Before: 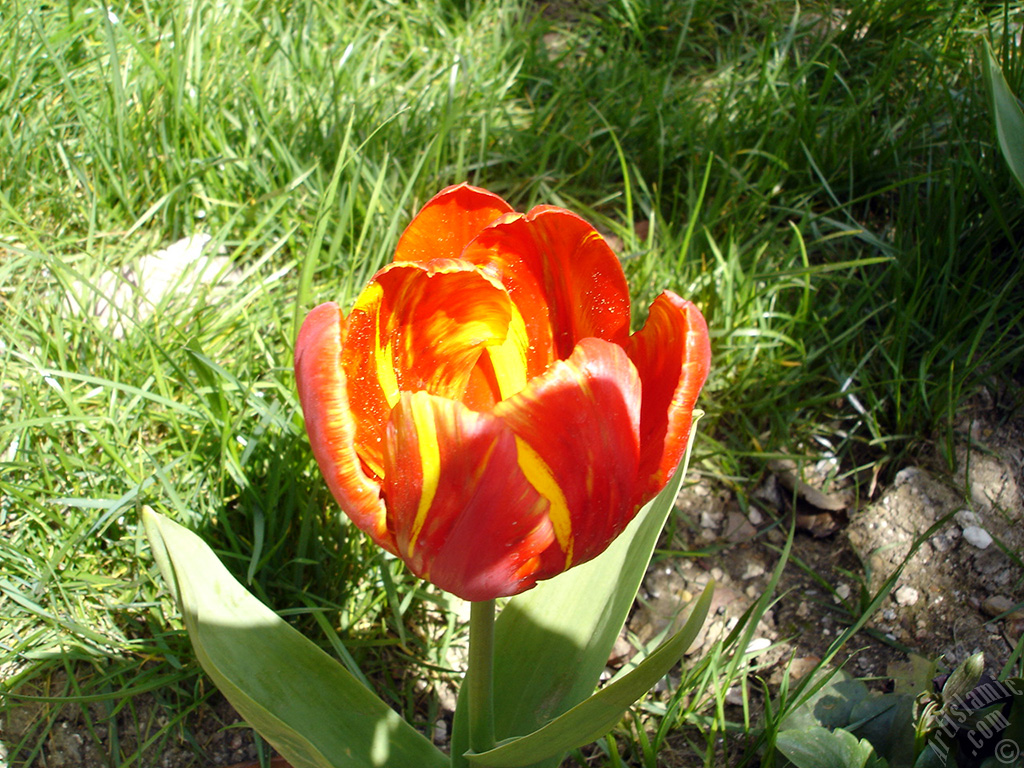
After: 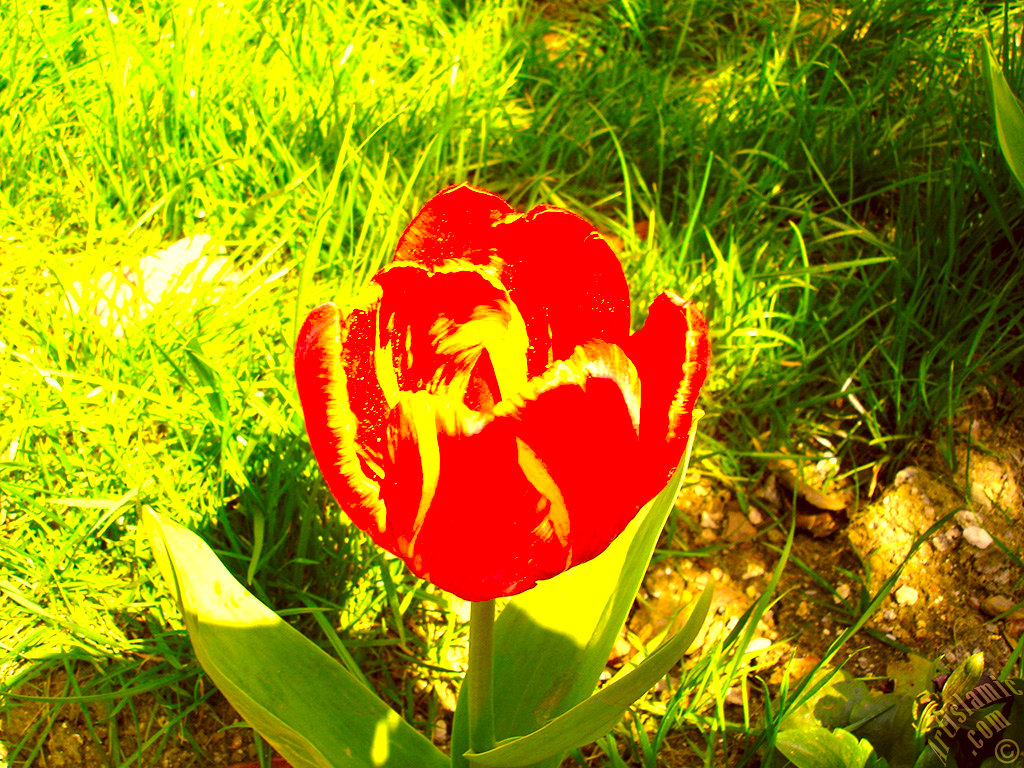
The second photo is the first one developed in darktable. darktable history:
color correction: highlights a* 10.95, highlights b* 30.15, shadows a* 2.75, shadows b* 17.66, saturation 1.75
local contrast: highlights 63%, shadows 105%, detail 107%, midtone range 0.523
exposure: exposure 1 EV, compensate exposure bias true, compensate highlight preservation false
